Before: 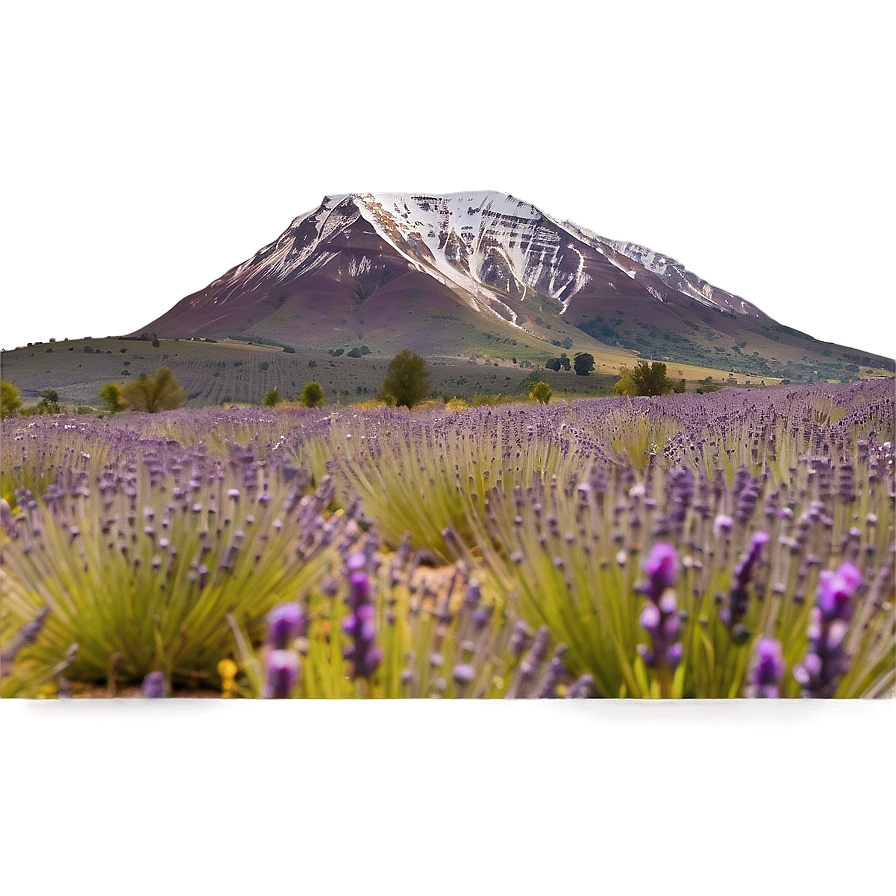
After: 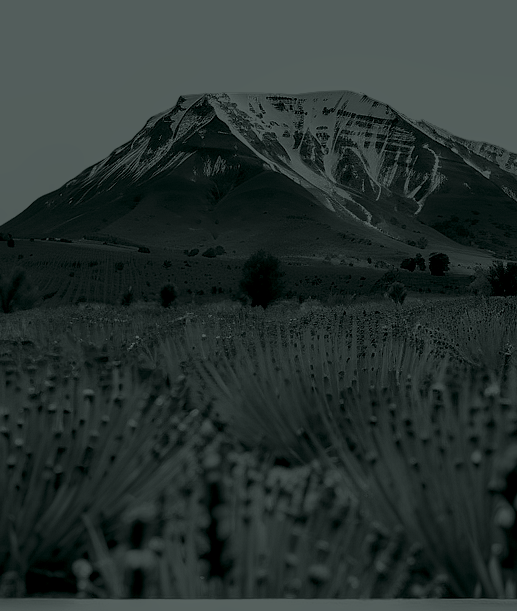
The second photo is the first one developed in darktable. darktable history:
local contrast: on, module defaults
colorize: hue 90°, saturation 19%, lightness 1.59%, version 1
crop: left 16.202%, top 11.208%, right 26.045%, bottom 20.557%
